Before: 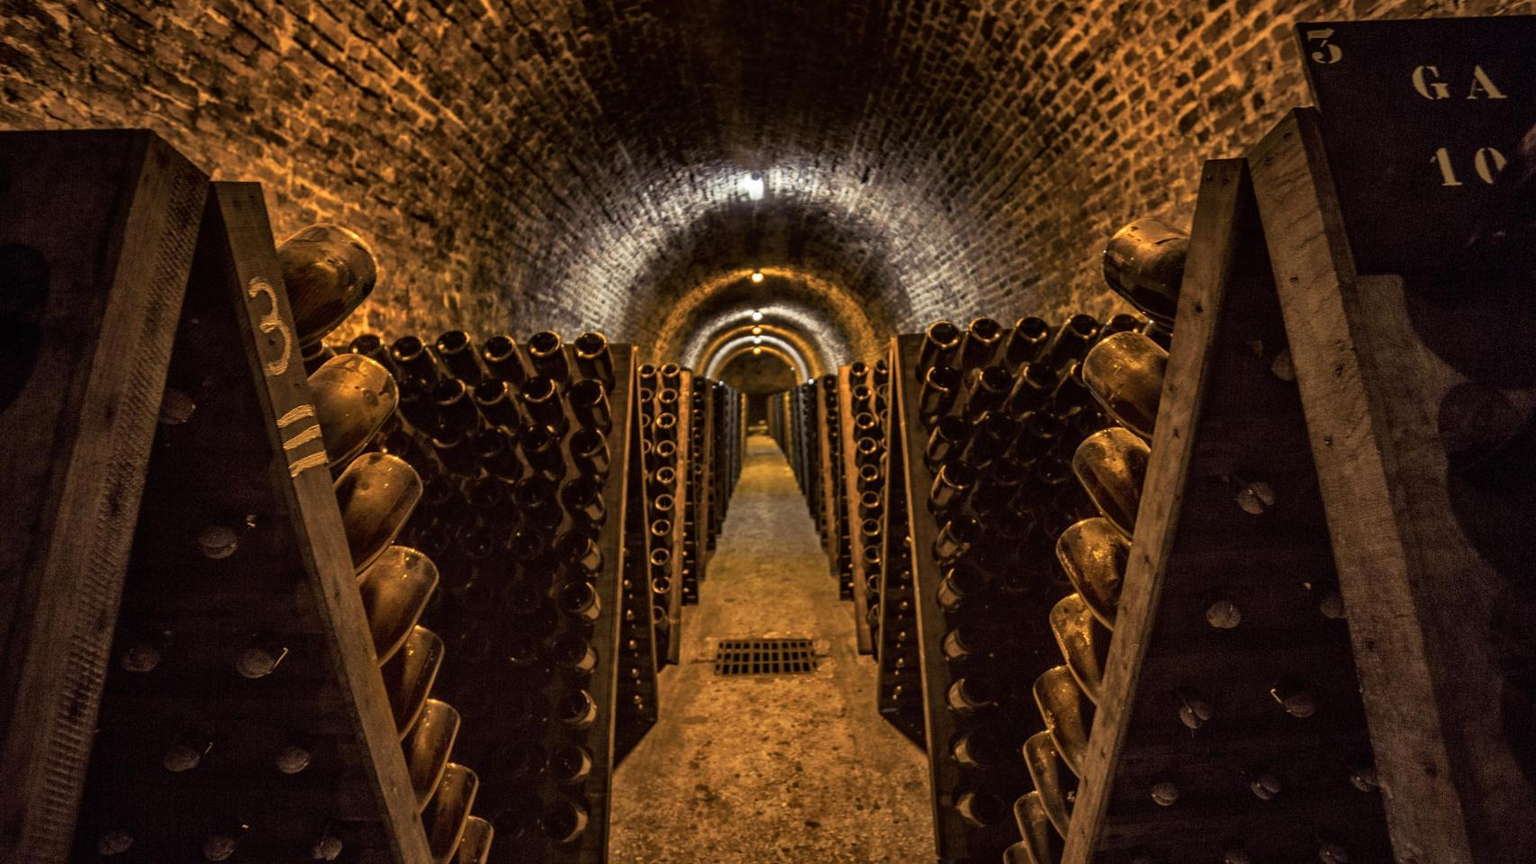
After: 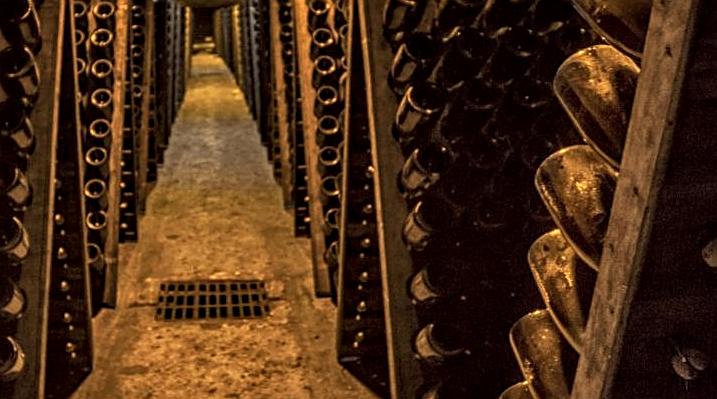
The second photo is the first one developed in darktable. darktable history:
sharpen: on, module defaults
local contrast: detail 130%
crop: left 37.398%, top 44.874%, right 20.562%, bottom 13.523%
